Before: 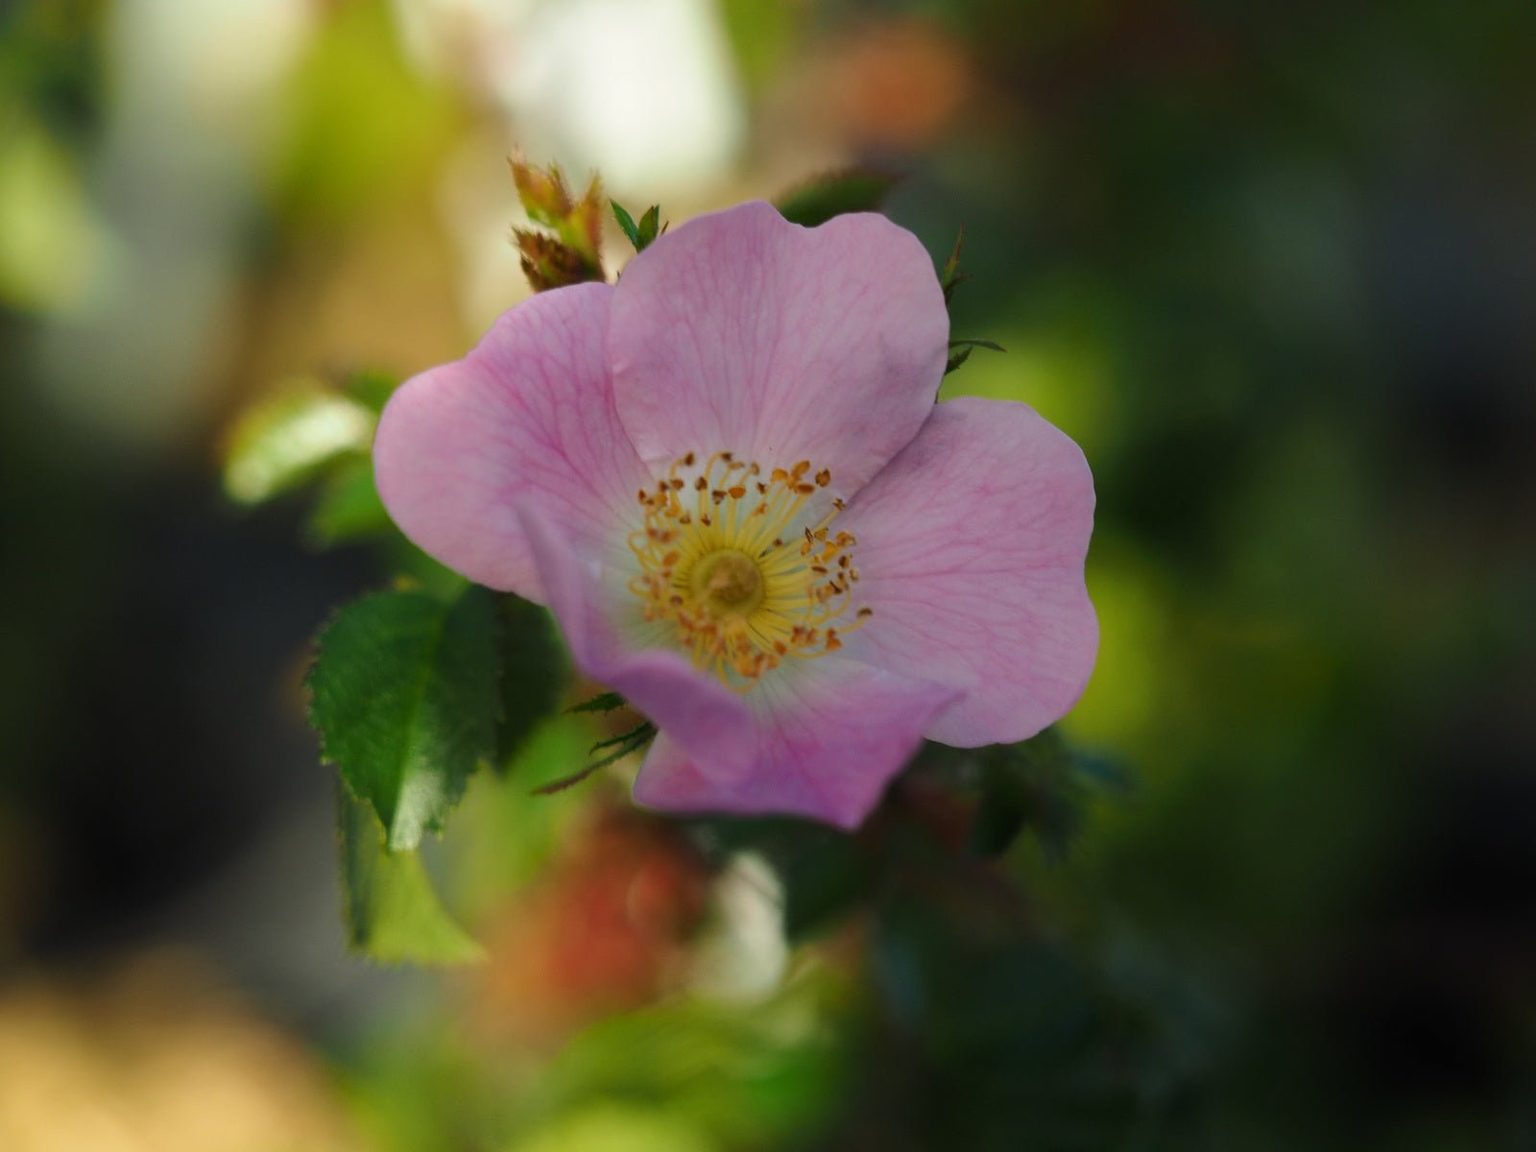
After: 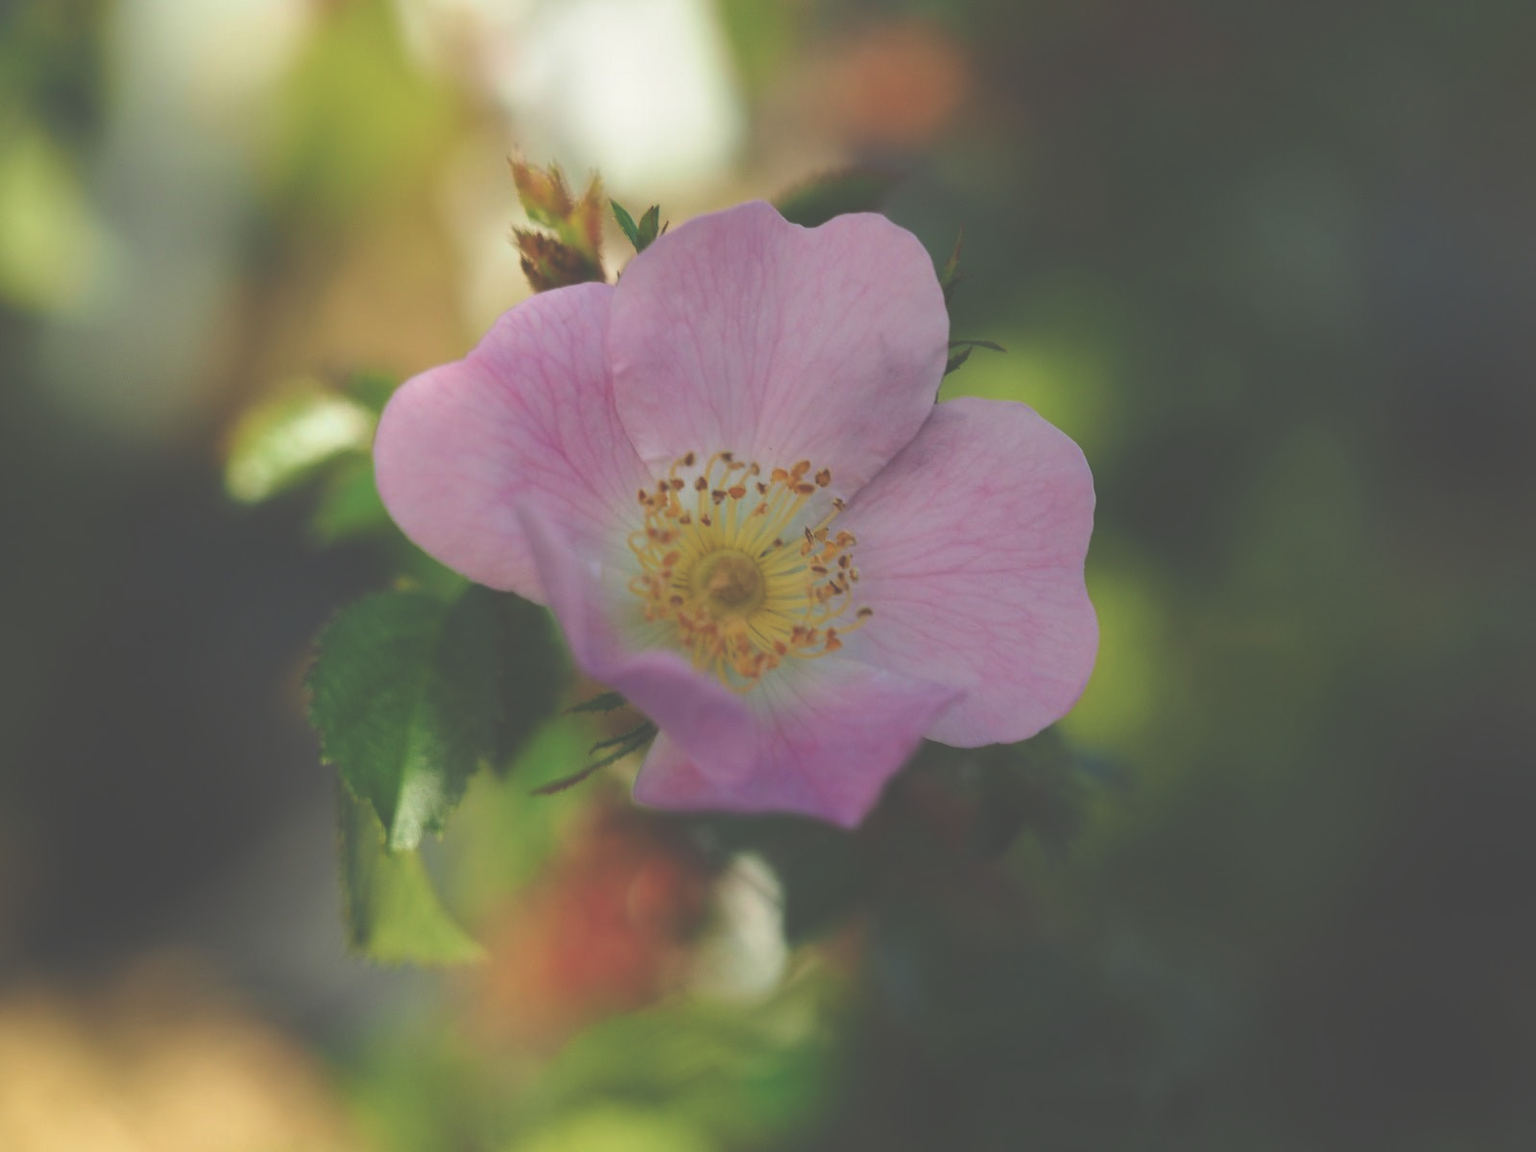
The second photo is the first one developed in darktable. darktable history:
exposure: black level correction -0.061, exposure -0.05 EV, compensate exposure bias true, compensate highlight preservation false
